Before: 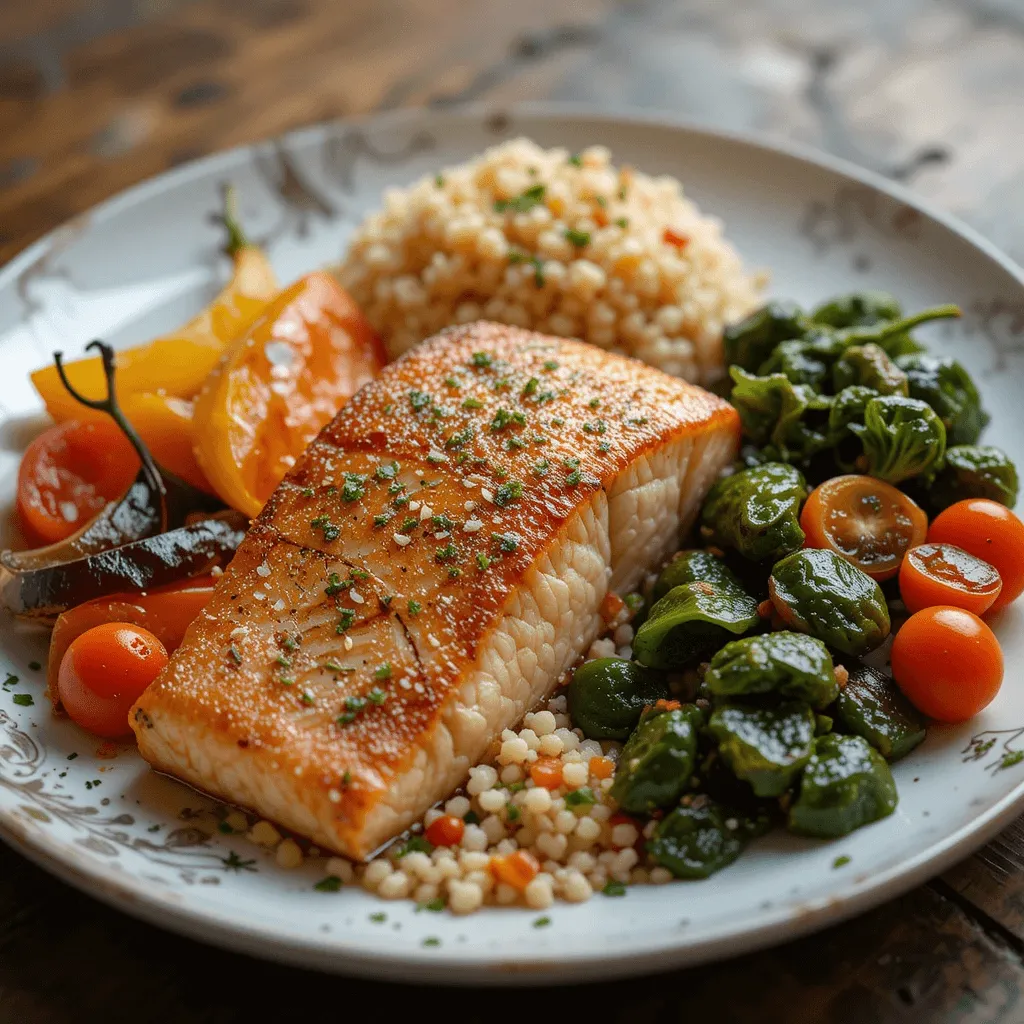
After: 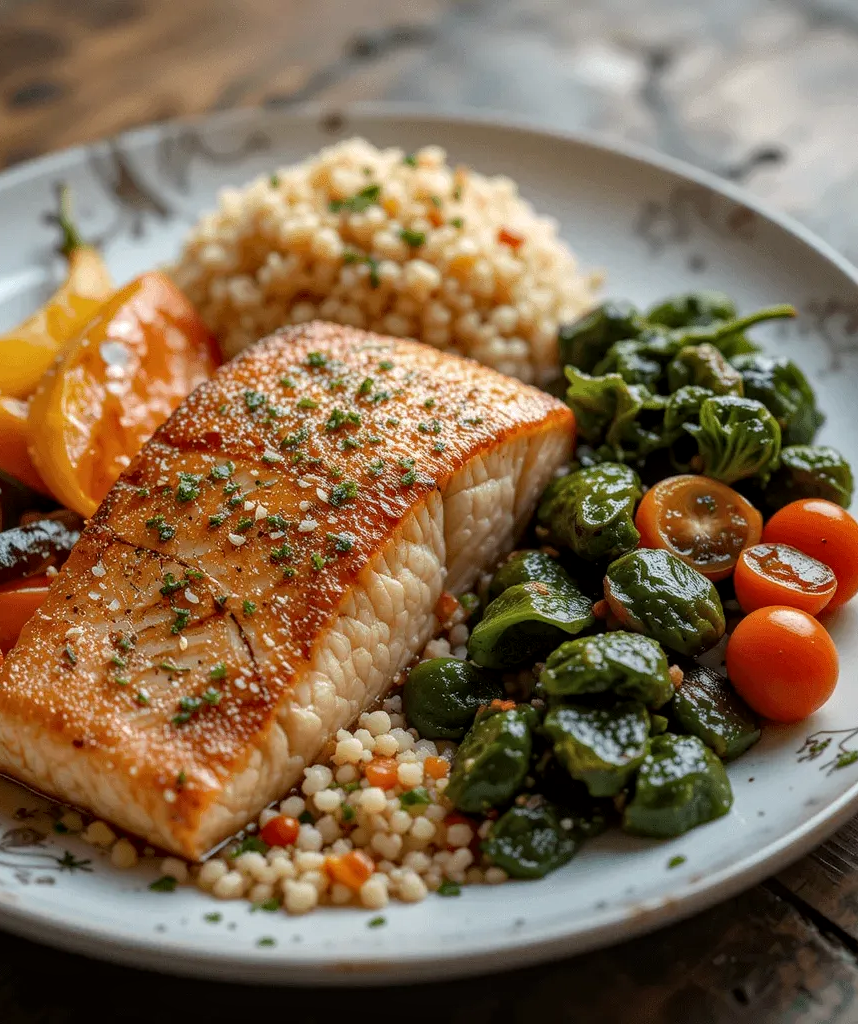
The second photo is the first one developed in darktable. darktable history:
crop: left 16.145%
local contrast: on, module defaults
